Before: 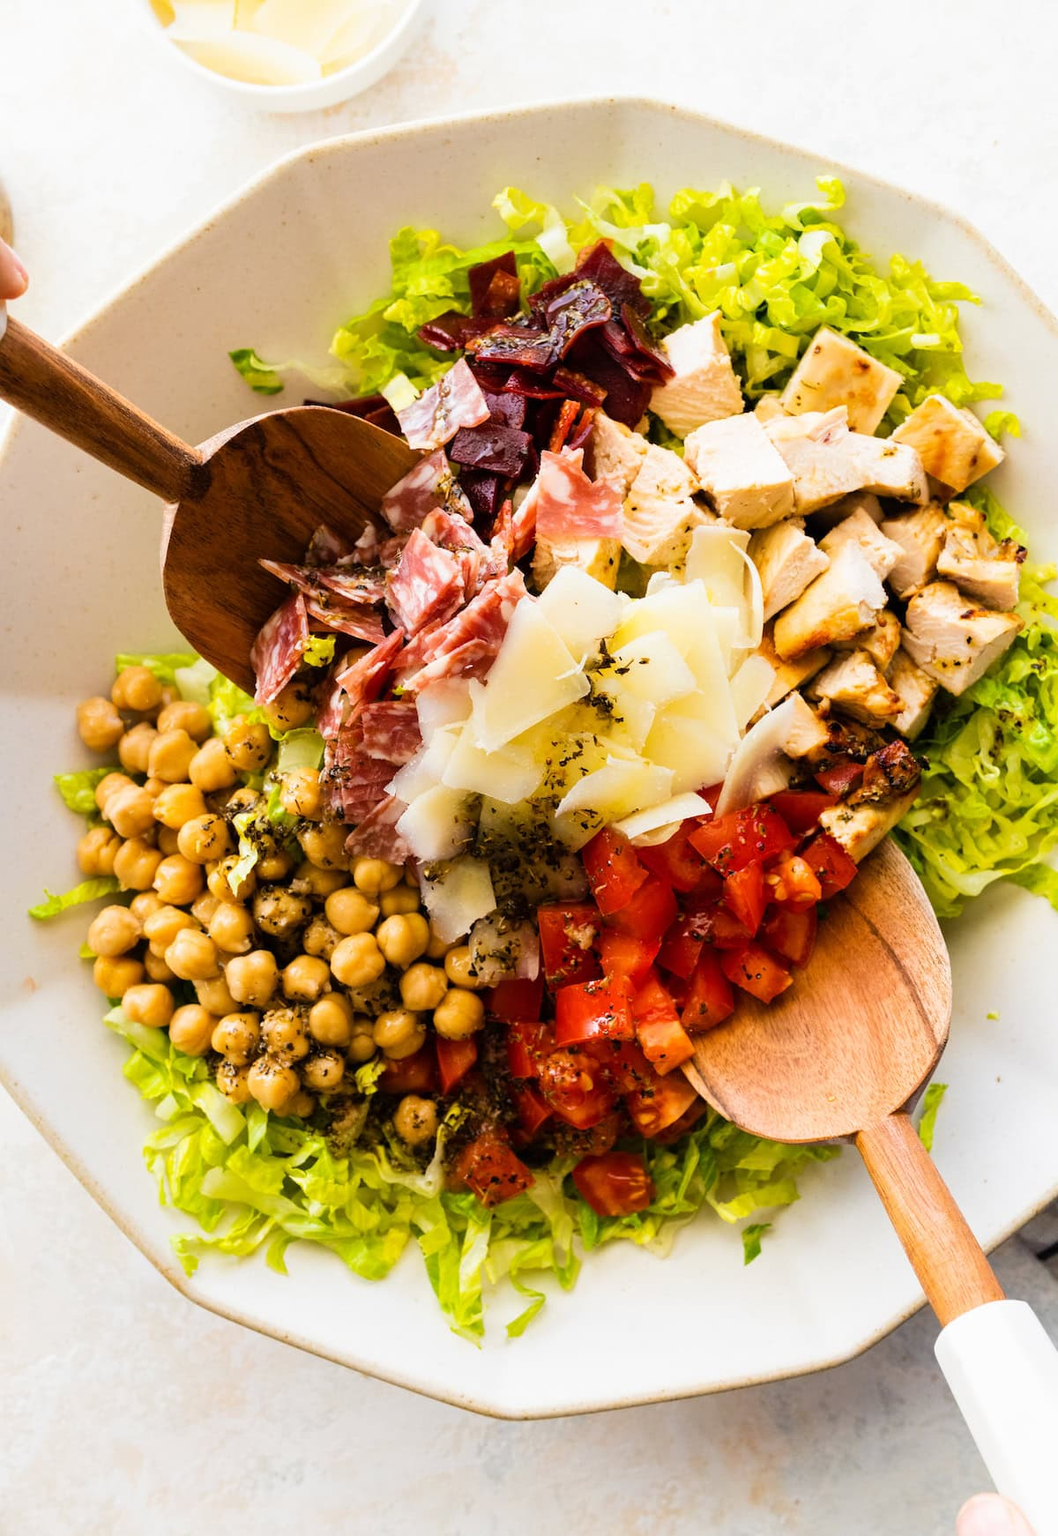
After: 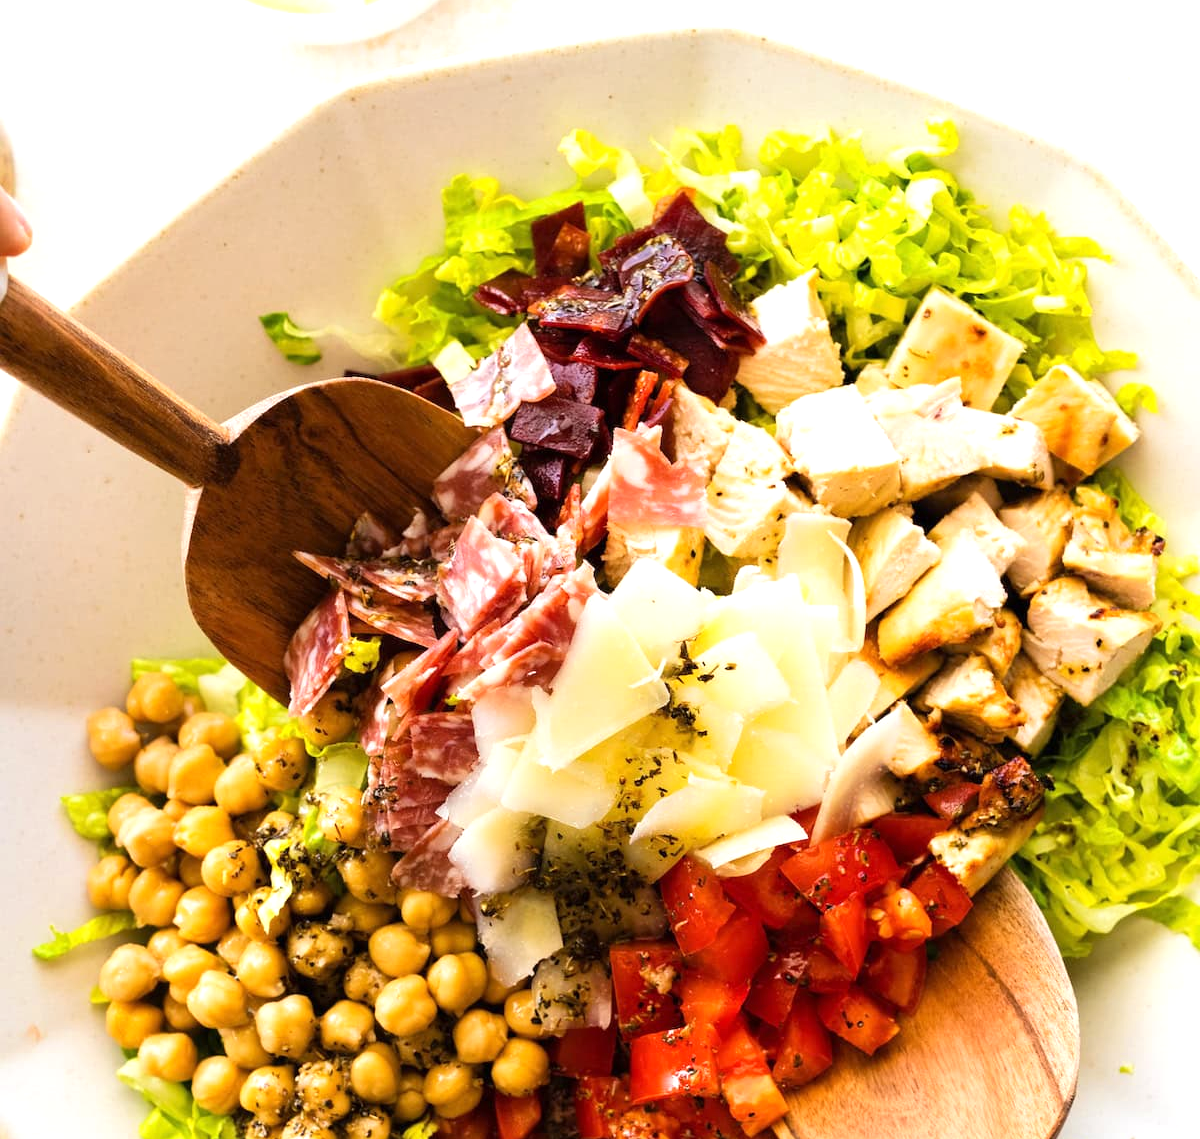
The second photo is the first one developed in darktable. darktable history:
exposure: exposure 0.4 EV, compensate highlight preservation false
crop and rotate: top 4.83%, bottom 29.733%
